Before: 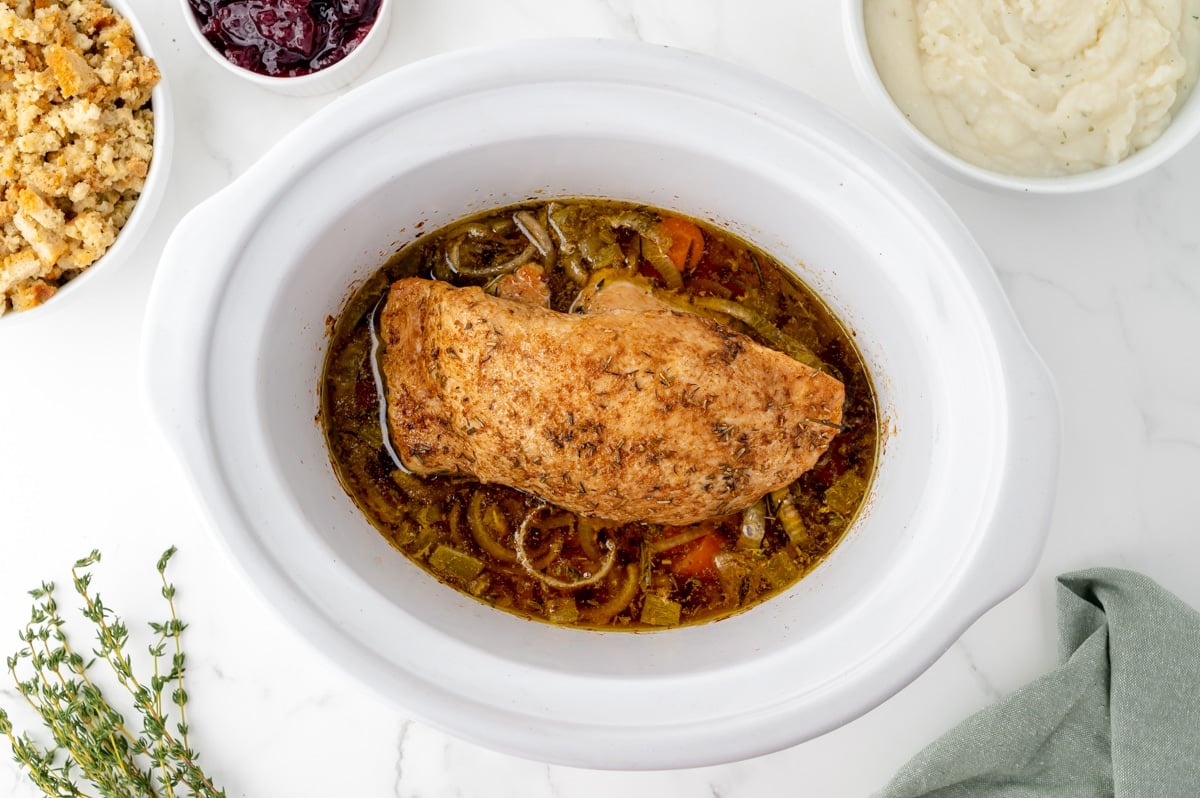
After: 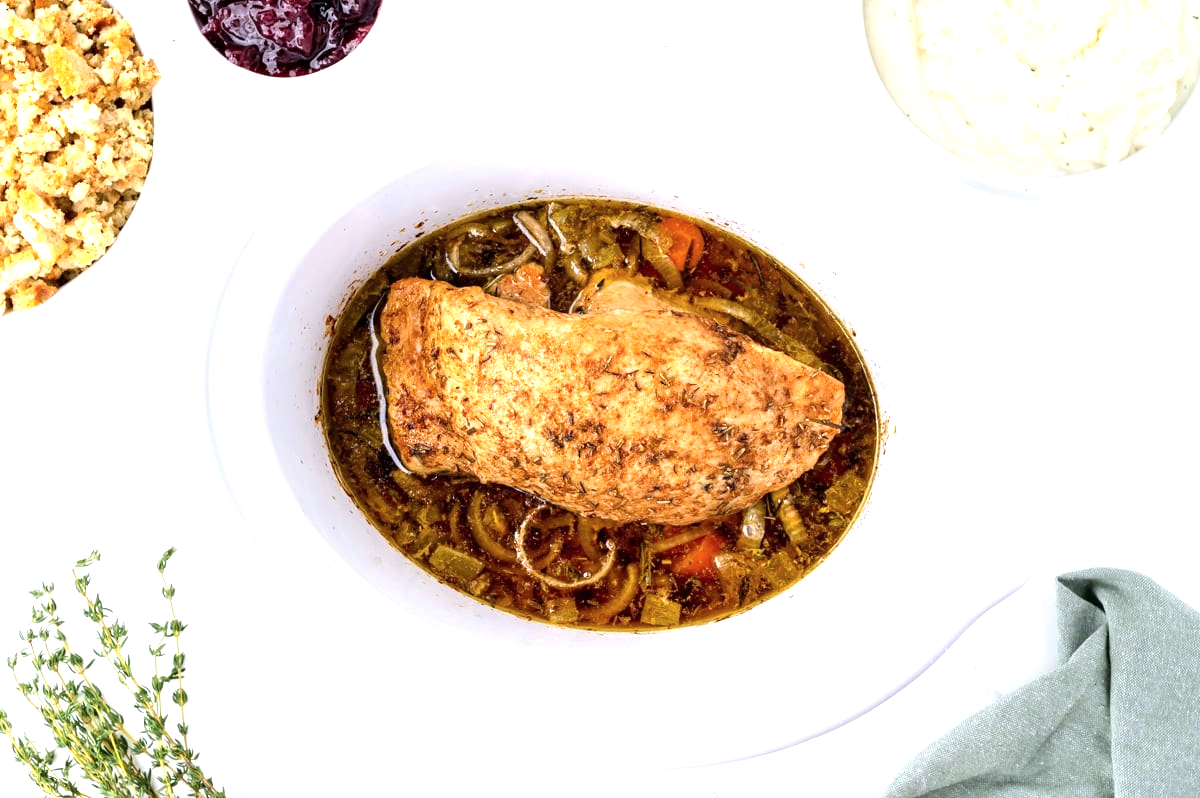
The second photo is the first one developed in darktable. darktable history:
tone equalizer: -8 EV -0.423 EV, -7 EV -0.393 EV, -6 EV -0.334 EV, -5 EV -0.233 EV, -3 EV 0.191 EV, -2 EV 0.324 EV, -1 EV 0.404 EV, +0 EV 0.407 EV, edges refinement/feathering 500, mask exposure compensation -1.57 EV, preserve details no
exposure: exposure 0.577 EV, compensate highlight preservation false
color calibration: illuminant as shot in camera, x 0.358, y 0.373, temperature 4628.91 K
